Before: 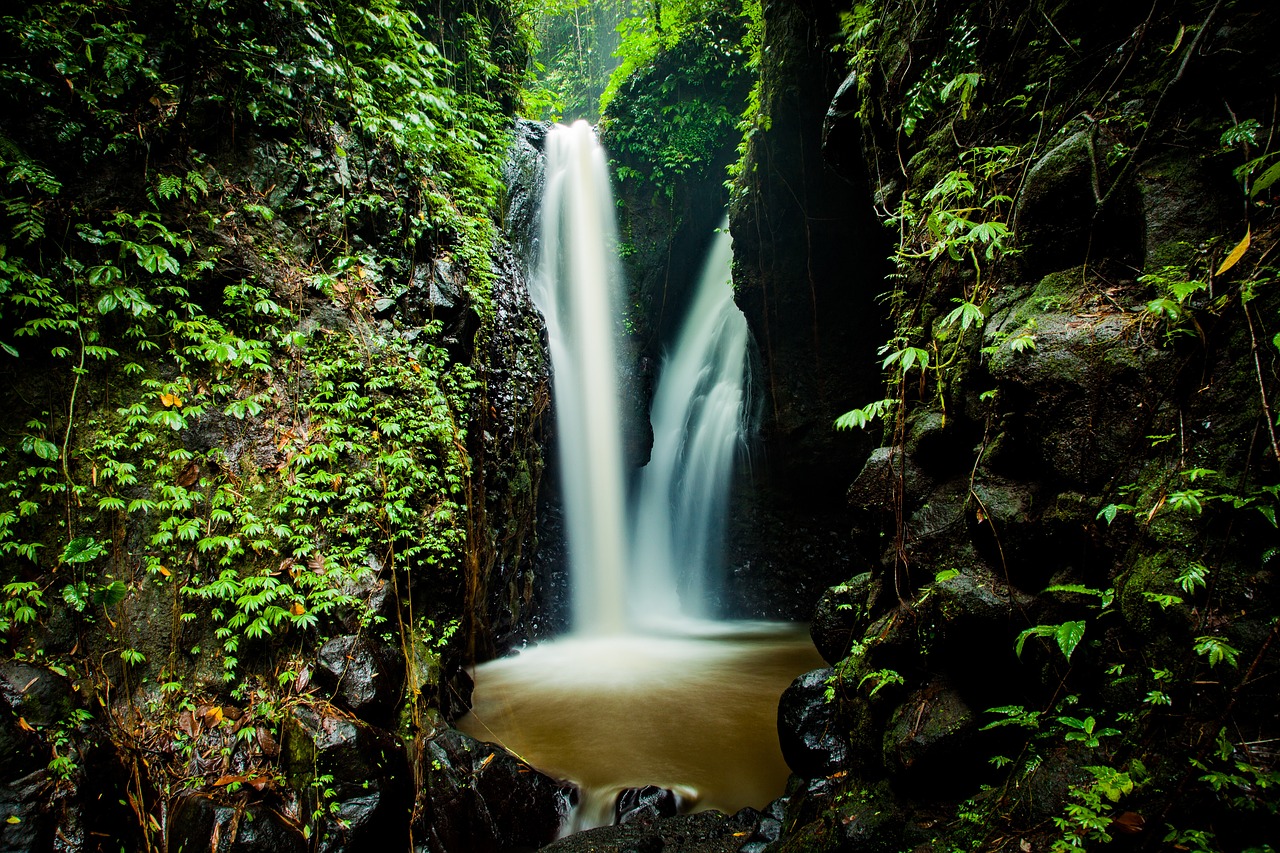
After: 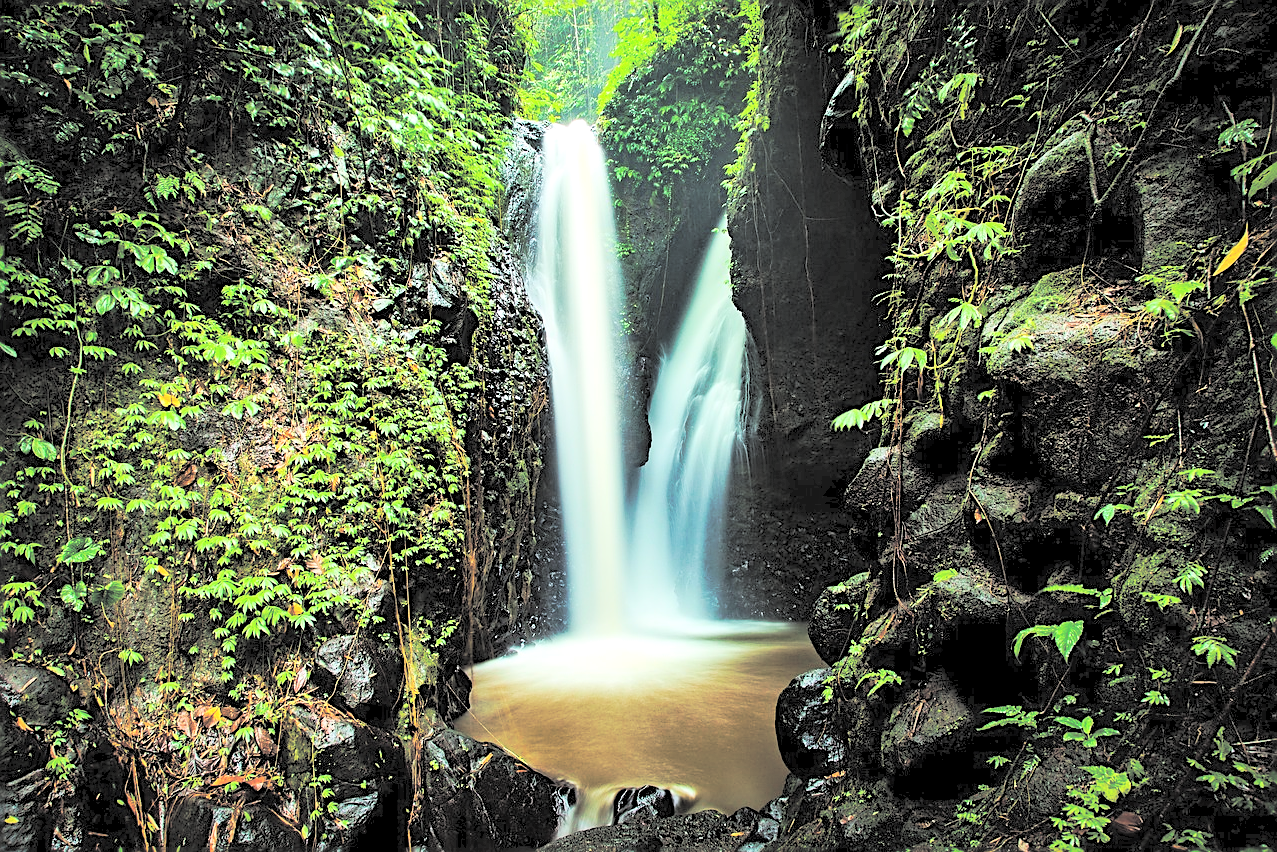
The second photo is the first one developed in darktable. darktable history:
contrast brightness saturation: brightness 1
base curve: curves: ch0 [(0, 0) (0.073, 0.04) (0.157, 0.139) (0.492, 0.492) (0.758, 0.758) (1, 1)], preserve colors none
crop: left 0.181%
local contrast: mode bilateral grid, contrast 24, coarseness 60, detail 152%, midtone range 0.2
sharpen: on, module defaults
